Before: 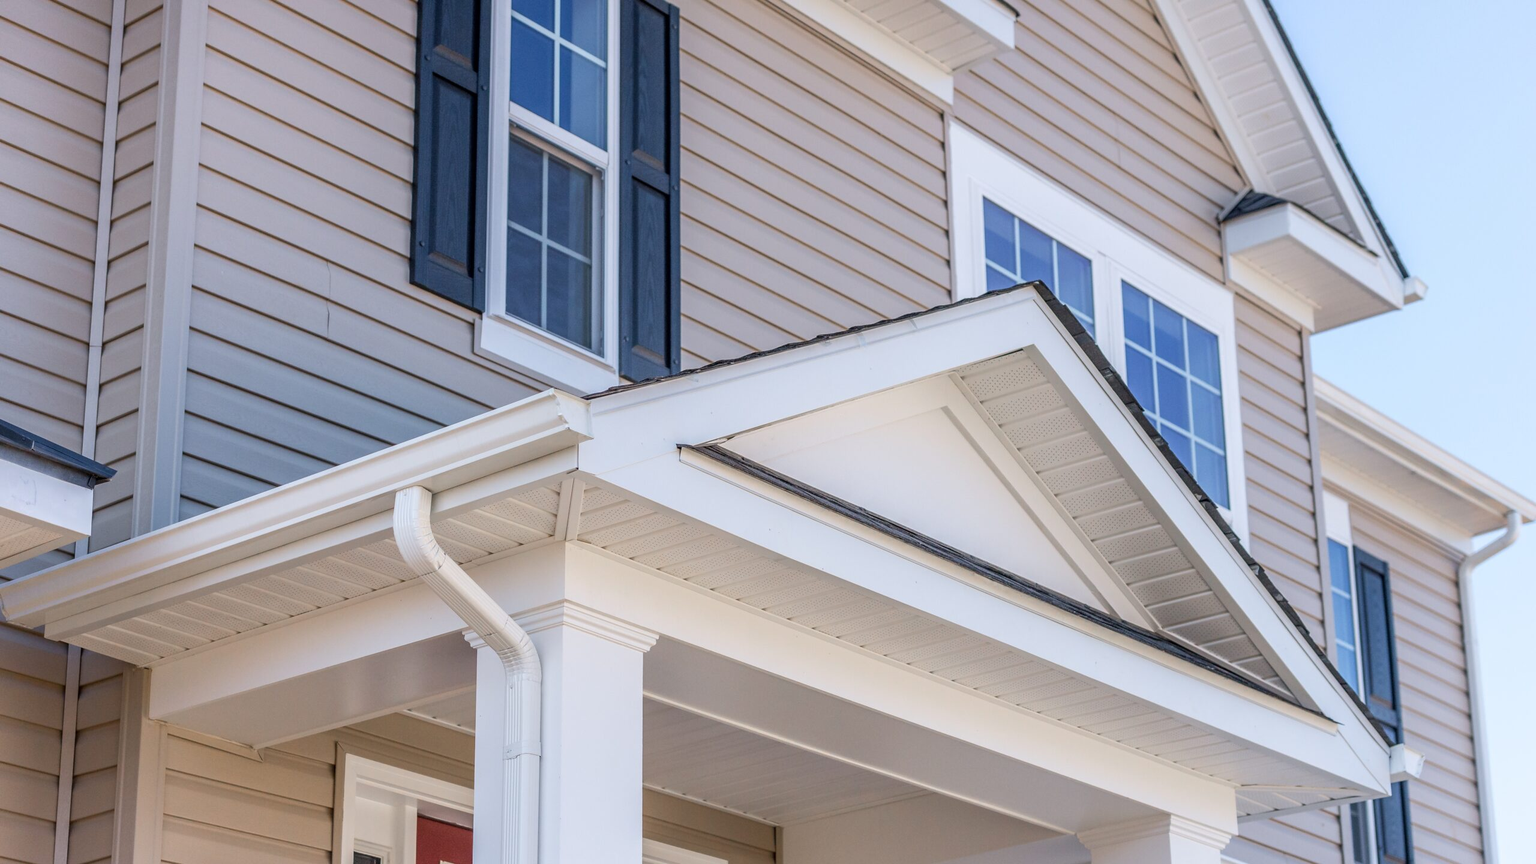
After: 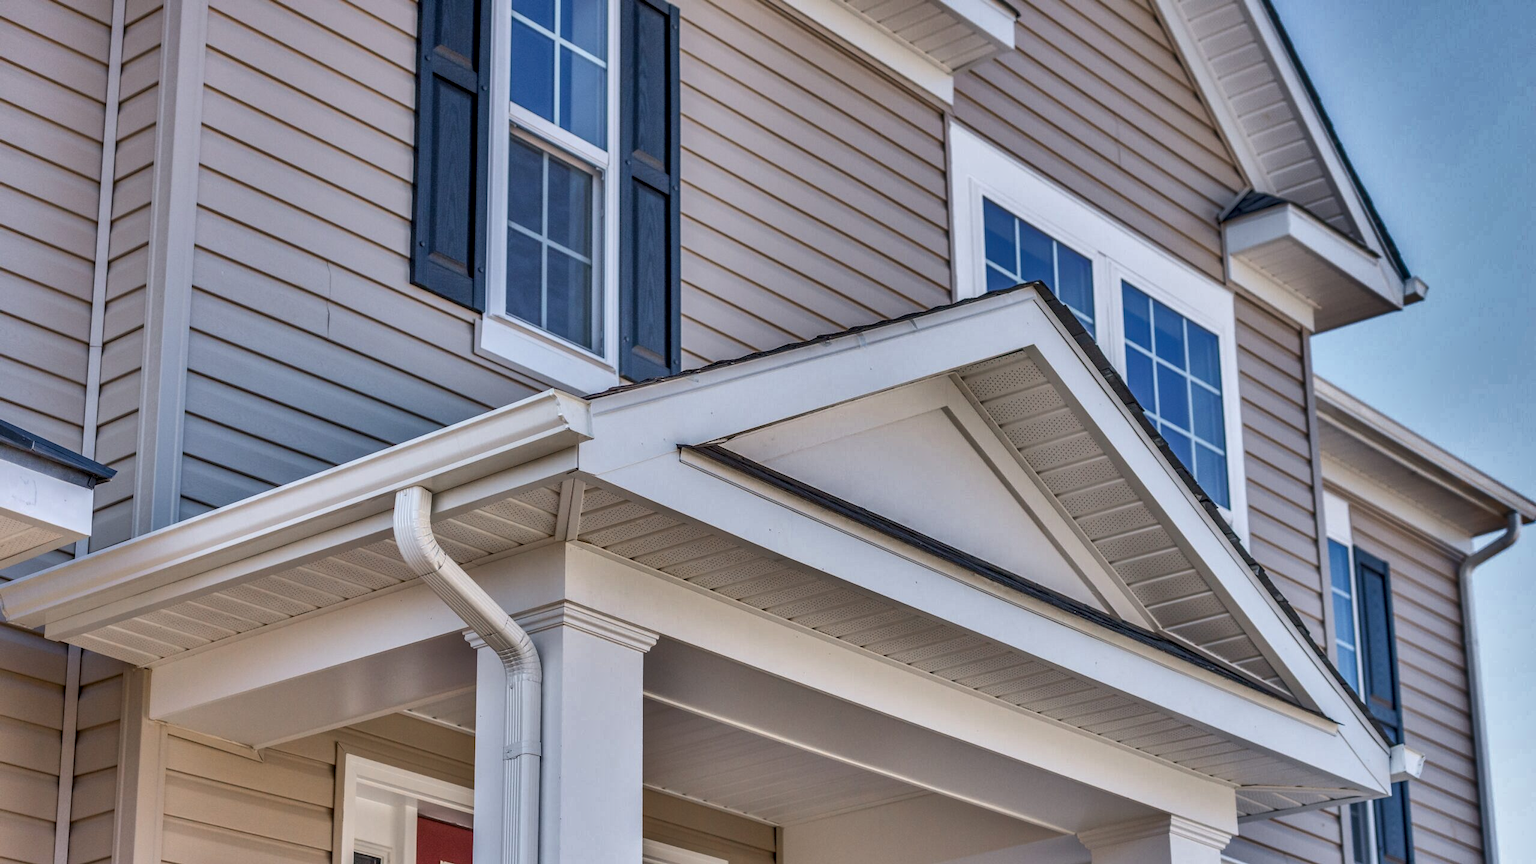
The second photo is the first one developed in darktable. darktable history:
shadows and highlights: shadows 19.13, highlights -83.41, soften with gaussian
local contrast: on, module defaults
